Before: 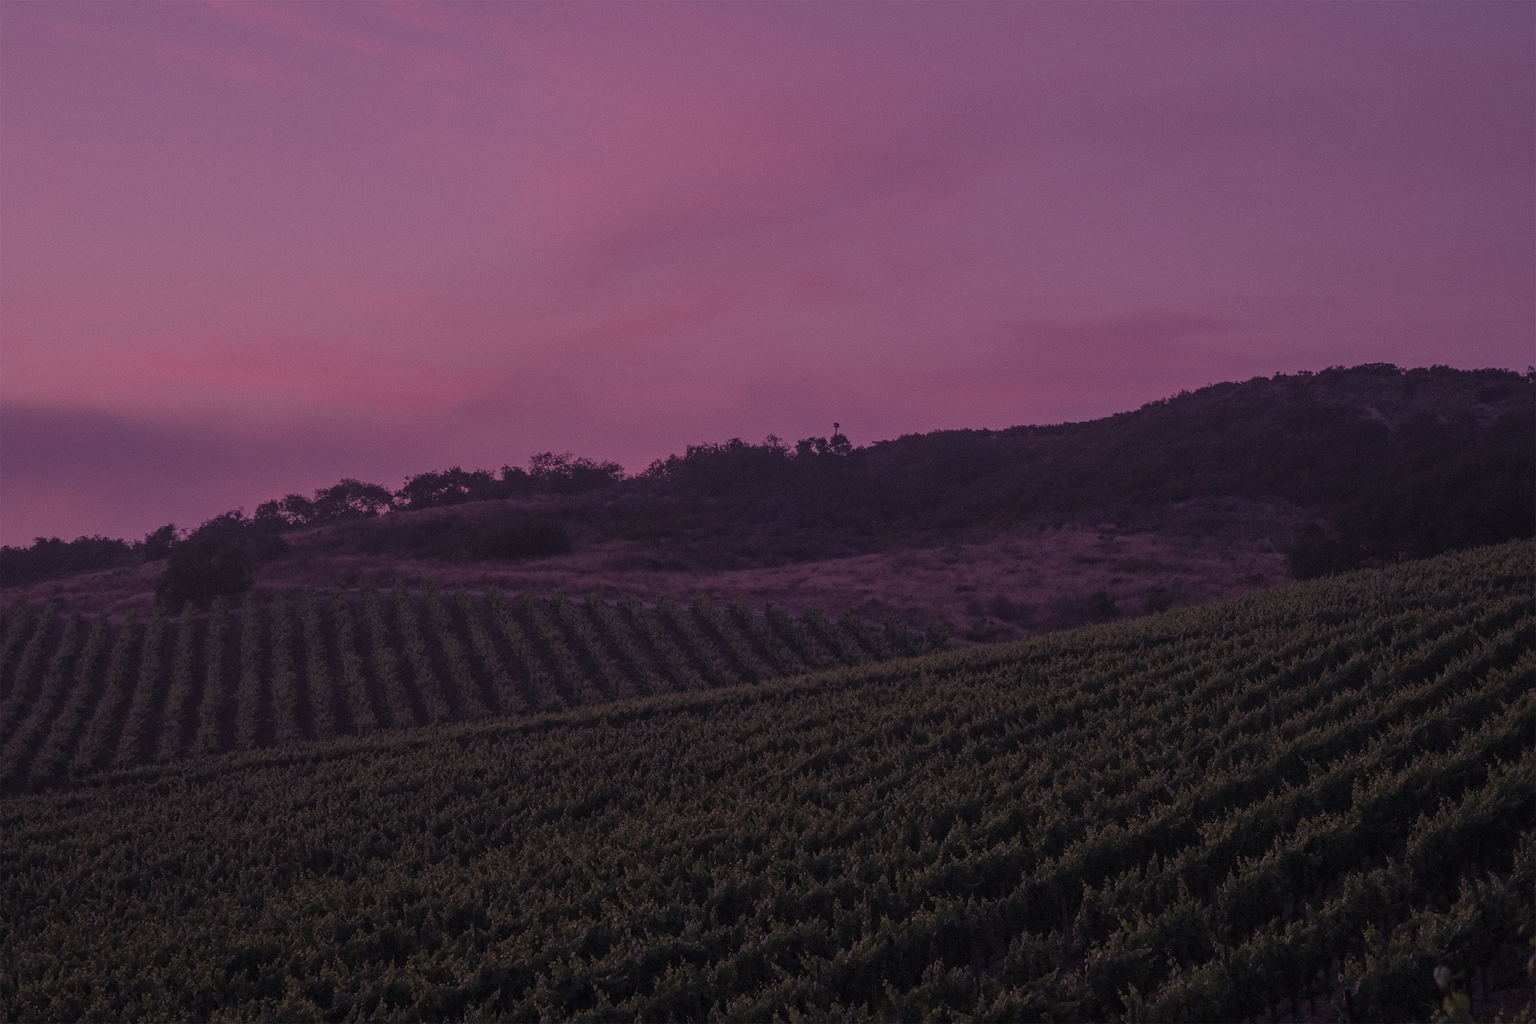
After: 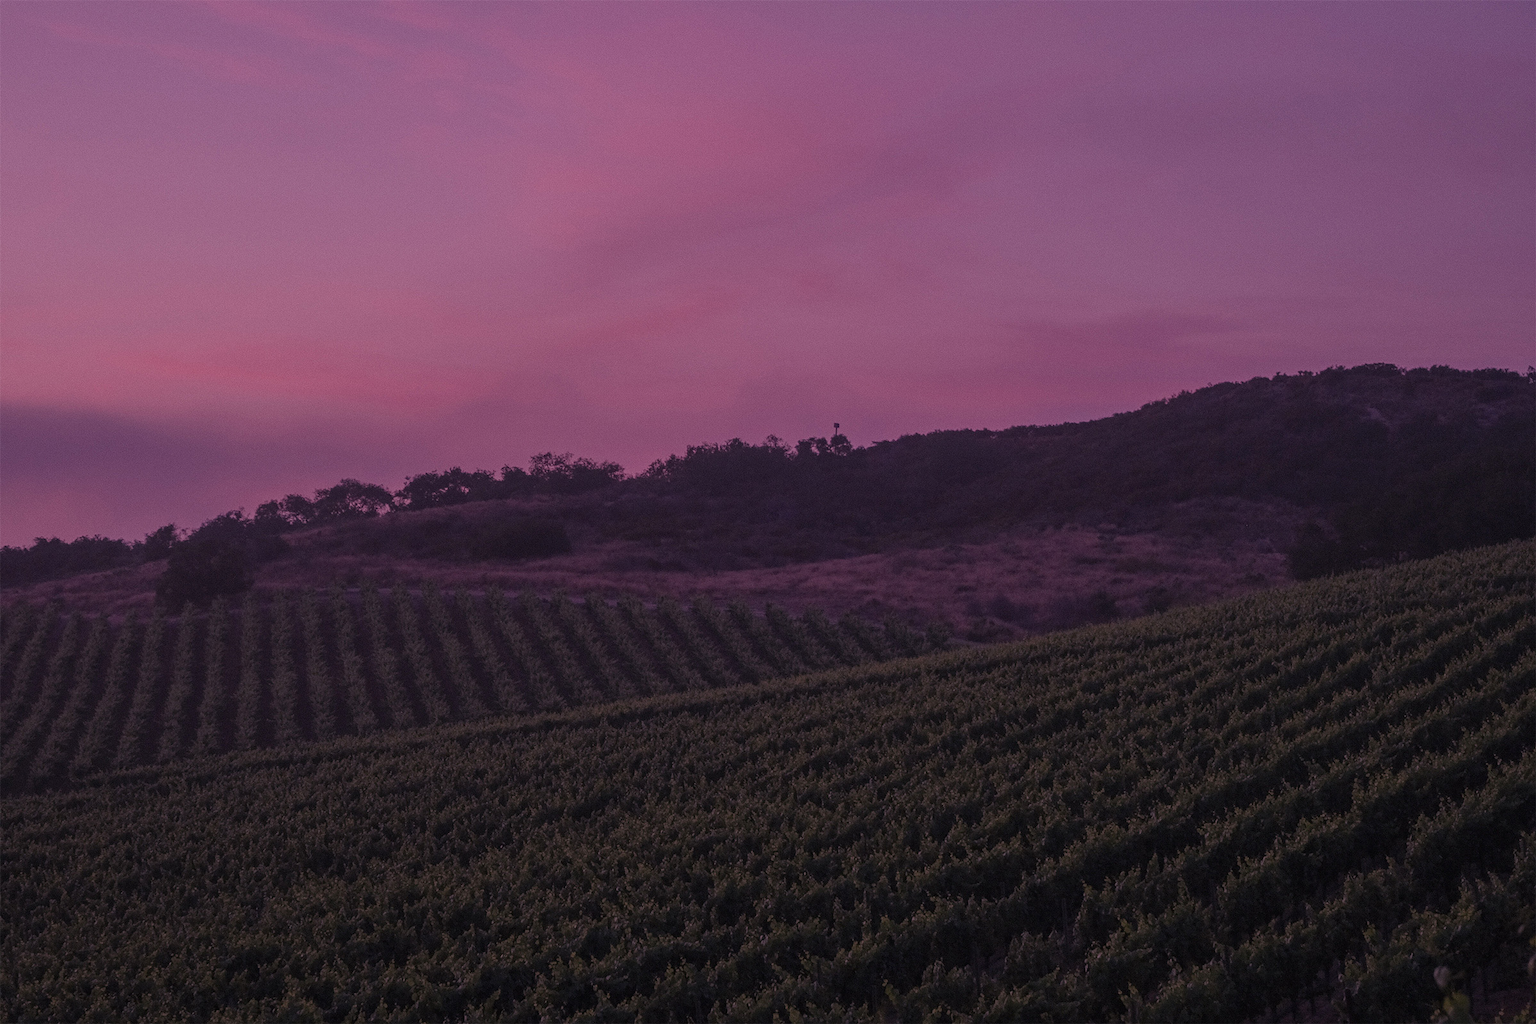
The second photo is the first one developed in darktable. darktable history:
contrast brightness saturation: contrast 0.1, brightness 0.03, saturation 0.09
